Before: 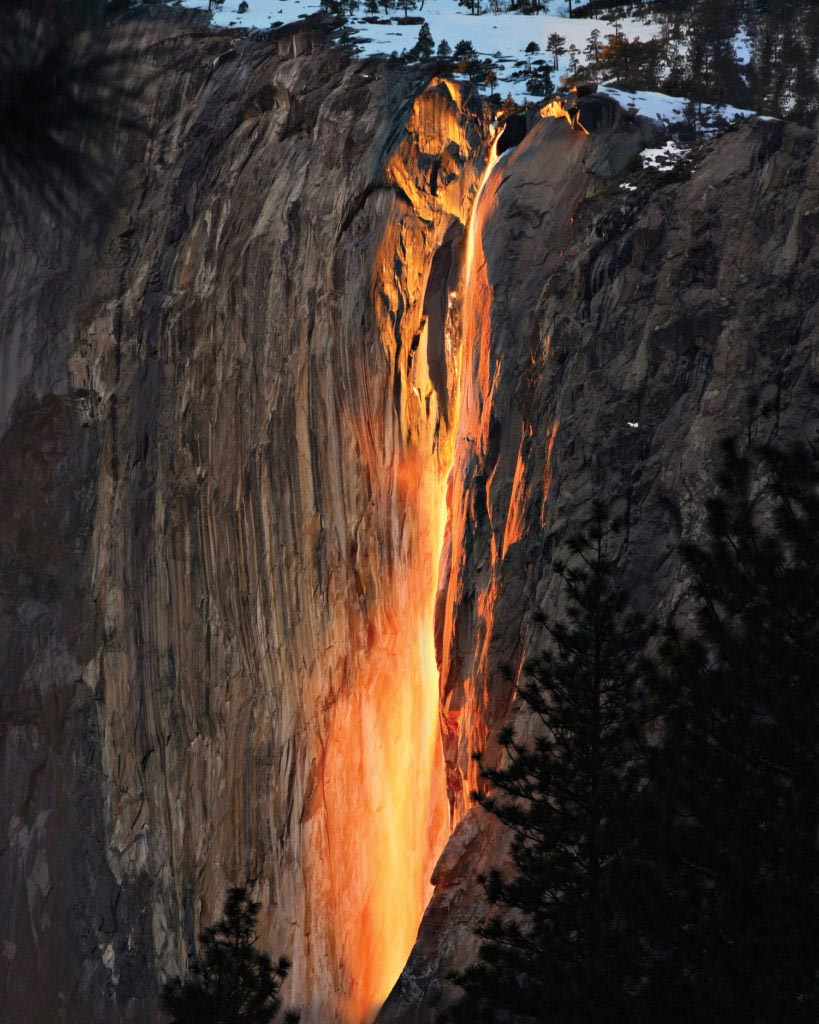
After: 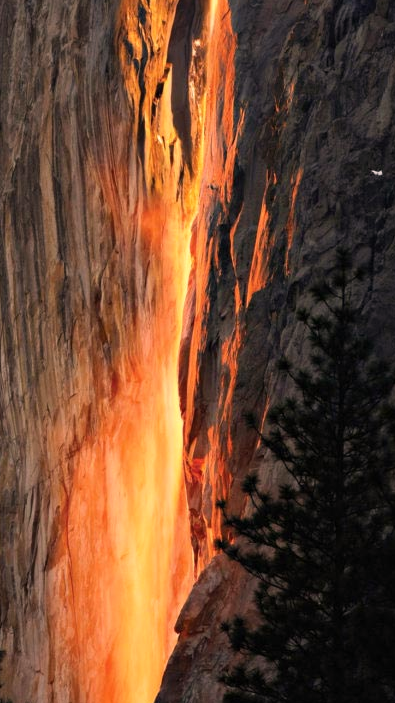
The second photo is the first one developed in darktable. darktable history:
crop: left 31.379%, top 24.658%, right 20.326%, bottom 6.628%
color correction: highlights a* 7.34, highlights b* 4.37
